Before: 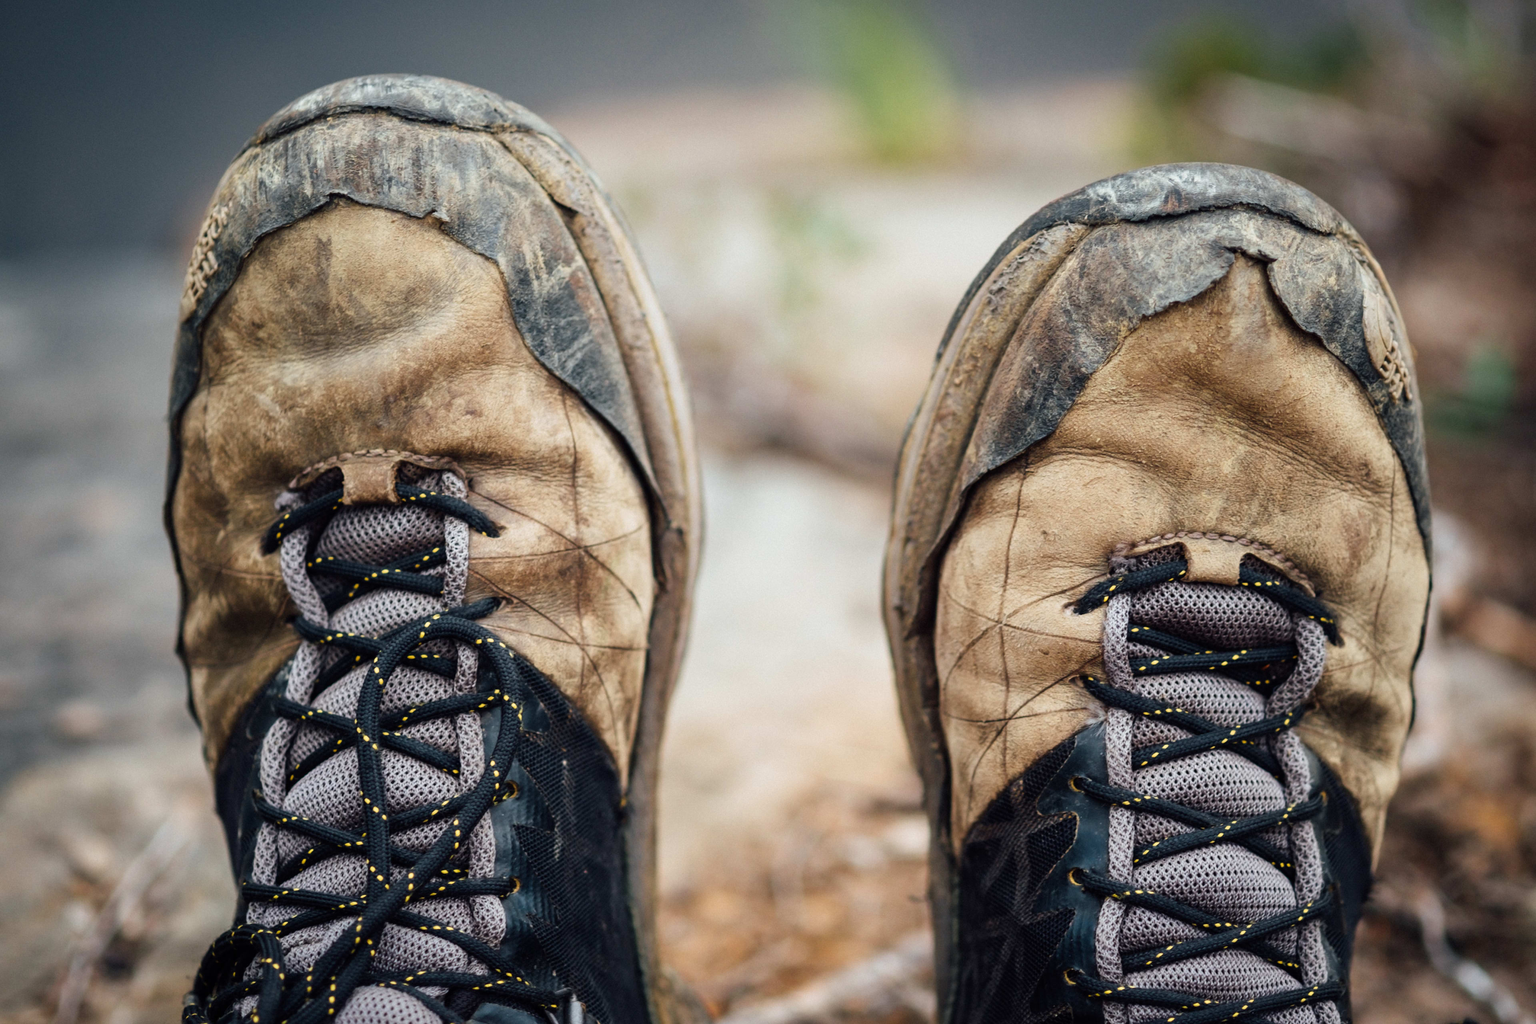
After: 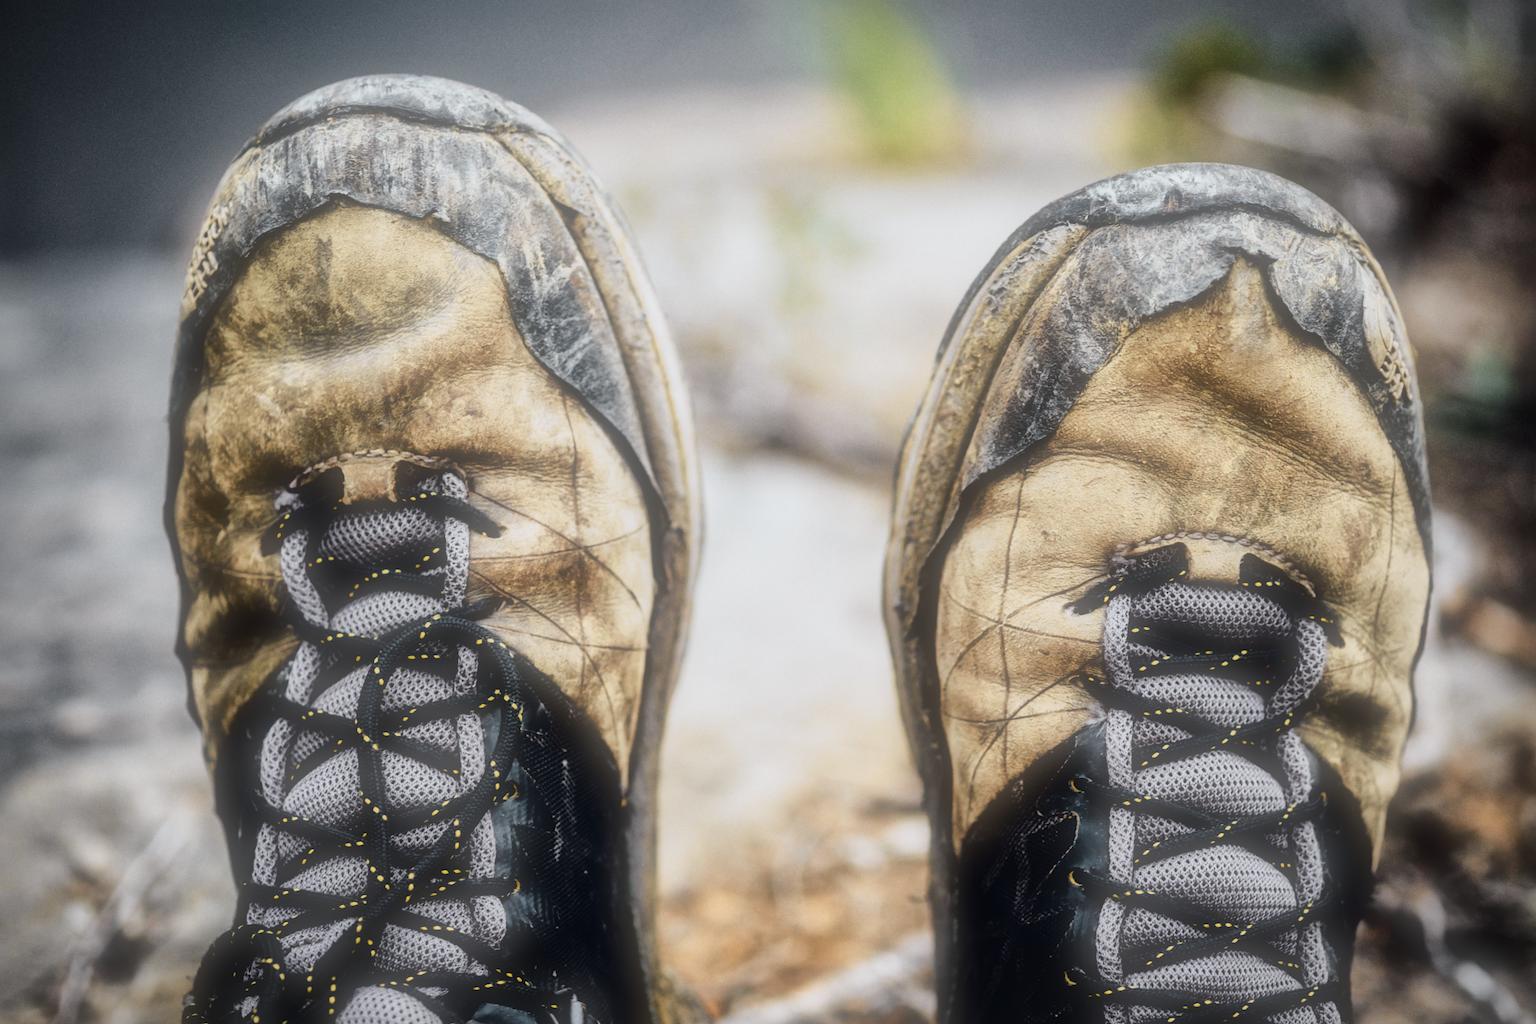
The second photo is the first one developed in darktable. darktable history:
local contrast: mode bilateral grid, contrast 20, coarseness 50, detail 179%, midtone range 0.2
soften: size 60.24%, saturation 65.46%, brightness 0.506 EV, mix 25.7%
tone curve: curves: ch0 [(0, 0.023) (0.104, 0.058) (0.21, 0.162) (0.469, 0.524) (0.579, 0.65) (0.725, 0.8) (0.858, 0.903) (1, 0.974)]; ch1 [(0, 0) (0.414, 0.395) (0.447, 0.447) (0.502, 0.501) (0.521, 0.512) (0.566, 0.566) (0.618, 0.61) (0.654, 0.642) (1, 1)]; ch2 [(0, 0) (0.369, 0.388) (0.437, 0.453) (0.492, 0.485) (0.524, 0.508) (0.553, 0.566) (0.583, 0.608) (1, 1)], color space Lab, independent channels, preserve colors none
vignetting: fall-off radius 63.6%
filmic rgb: black relative exposure -7.65 EV, white relative exposure 4.56 EV, hardness 3.61
